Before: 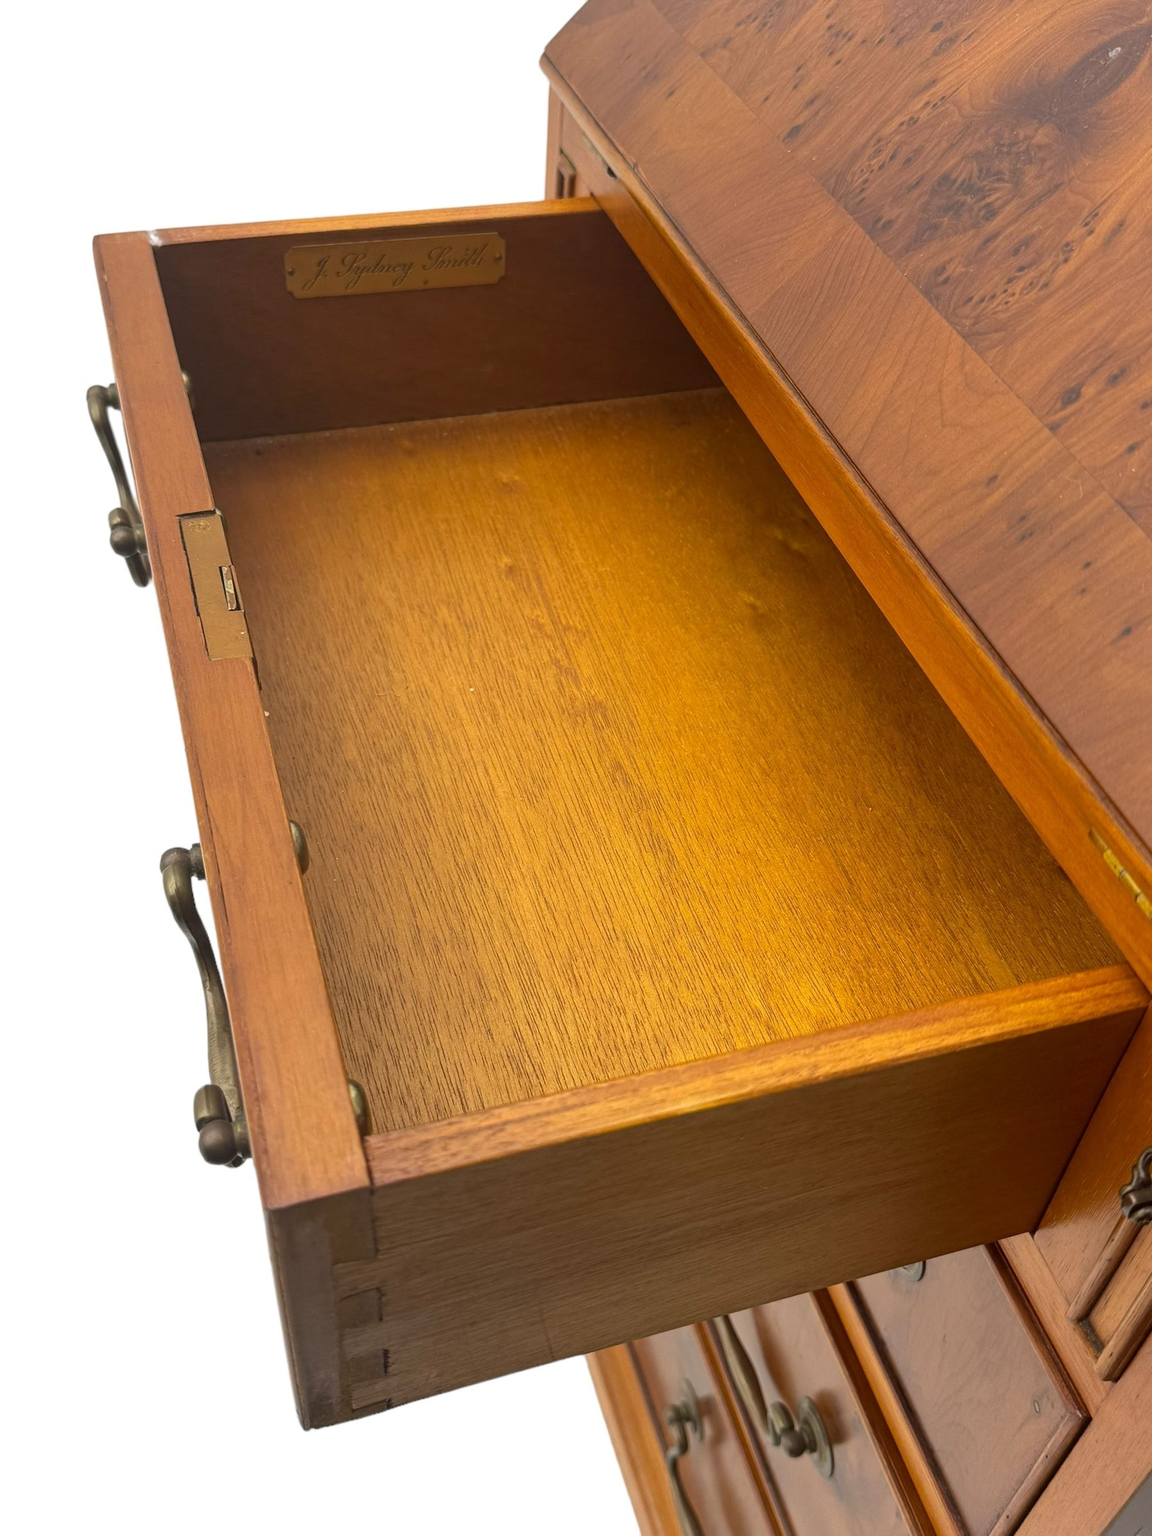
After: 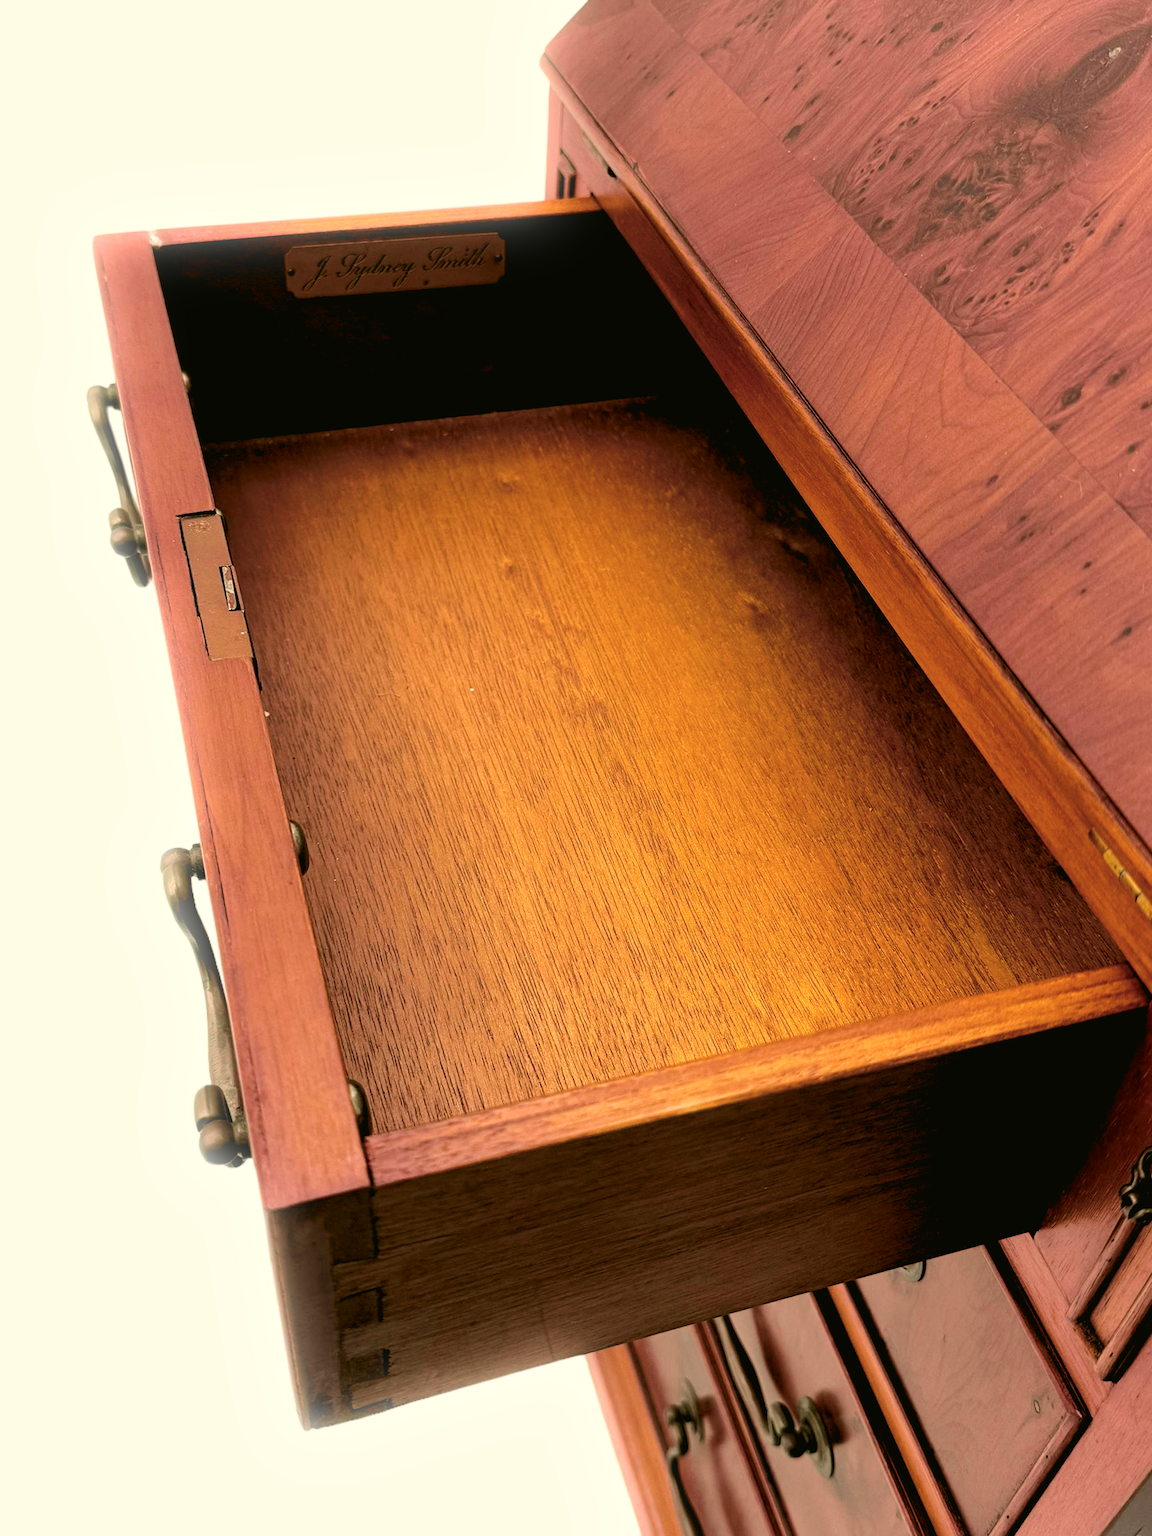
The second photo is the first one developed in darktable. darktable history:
bloom: size 9%, threshold 100%, strength 7%
color balance rgb: shadows lift › chroma 3%, shadows lift › hue 240.84°, highlights gain › chroma 3%, highlights gain › hue 73.2°, global offset › luminance -0.5%, perceptual saturation grading › global saturation 20%, perceptual saturation grading › highlights -25%, perceptual saturation grading › shadows 50%, global vibrance 25.26%
tone curve: curves: ch0 [(0, 0.021) (0.059, 0.053) (0.212, 0.18) (0.337, 0.304) (0.495, 0.505) (0.725, 0.731) (0.89, 0.919) (1, 1)]; ch1 [(0, 0) (0.094, 0.081) (0.285, 0.299) (0.403, 0.436) (0.479, 0.475) (0.54, 0.55) (0.615, 0.637) (0.683, 0.688) (1, 1)]; ch2 [(0, 0) (0.257, 0.217) (0.434, 0.434) (0.498, 0.507) (0.527, 0.542) (0.597, 0.587) (0.658, 0.595) (1, 1)], color space Lab, independent channels, preserve colors none
rgb levels: levels [[0.034, 0.472, 0.904], [0, 0.5, 1], [0, 0.5, 1]]
